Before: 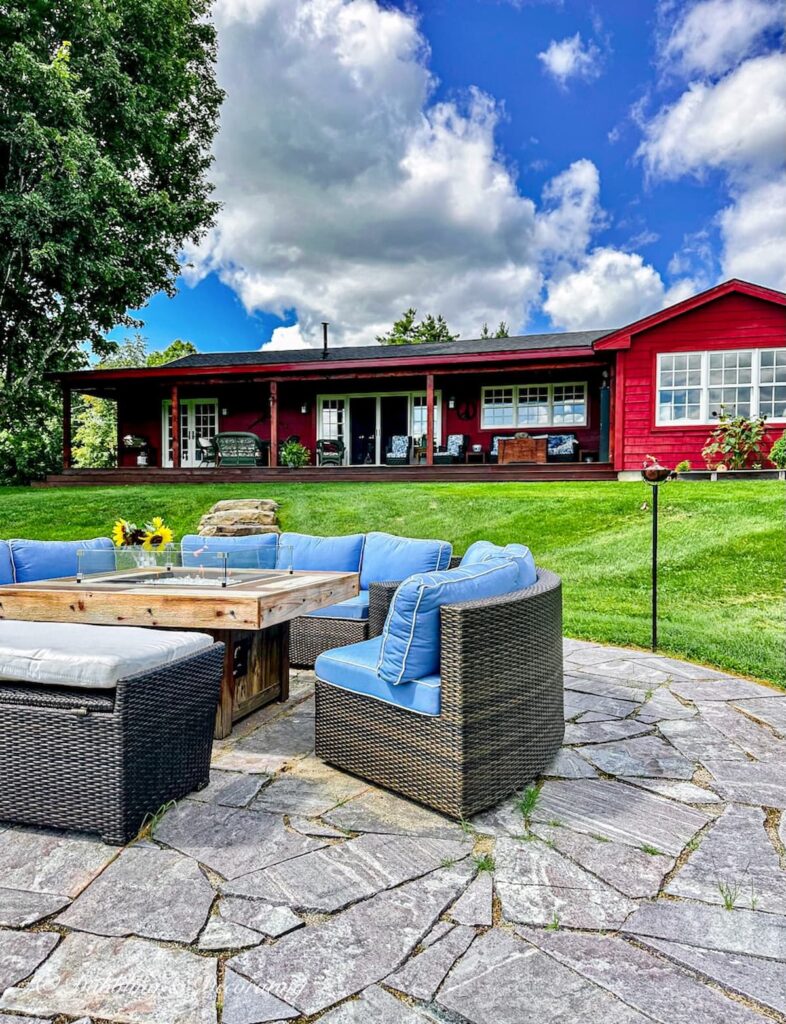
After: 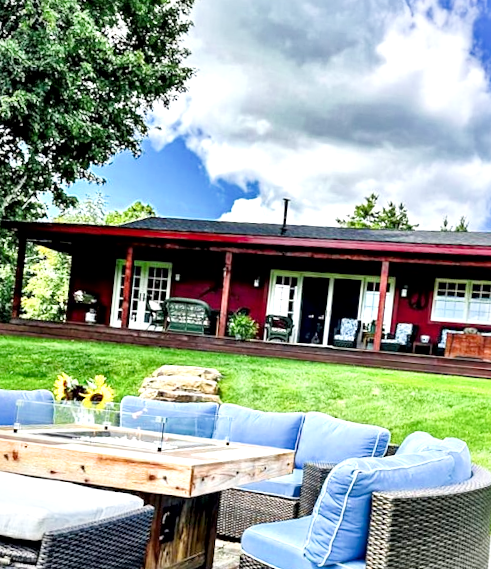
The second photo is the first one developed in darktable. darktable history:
exposure: black level correction 0, exposure 1.441 EV, compensate highlight preservation false
filmic rgb: black relative exposure -8.01 EV, white relative exposure 4.02 EV, hardness 4.19
local contrast: mode bilateral grid, contrast 45, coarseness 68, detail 213%, midtone range 0.2
crop and rotate: angle -5.82°, left 2.006%, top 6.729%, right 27.534%, bottom 30.545%
